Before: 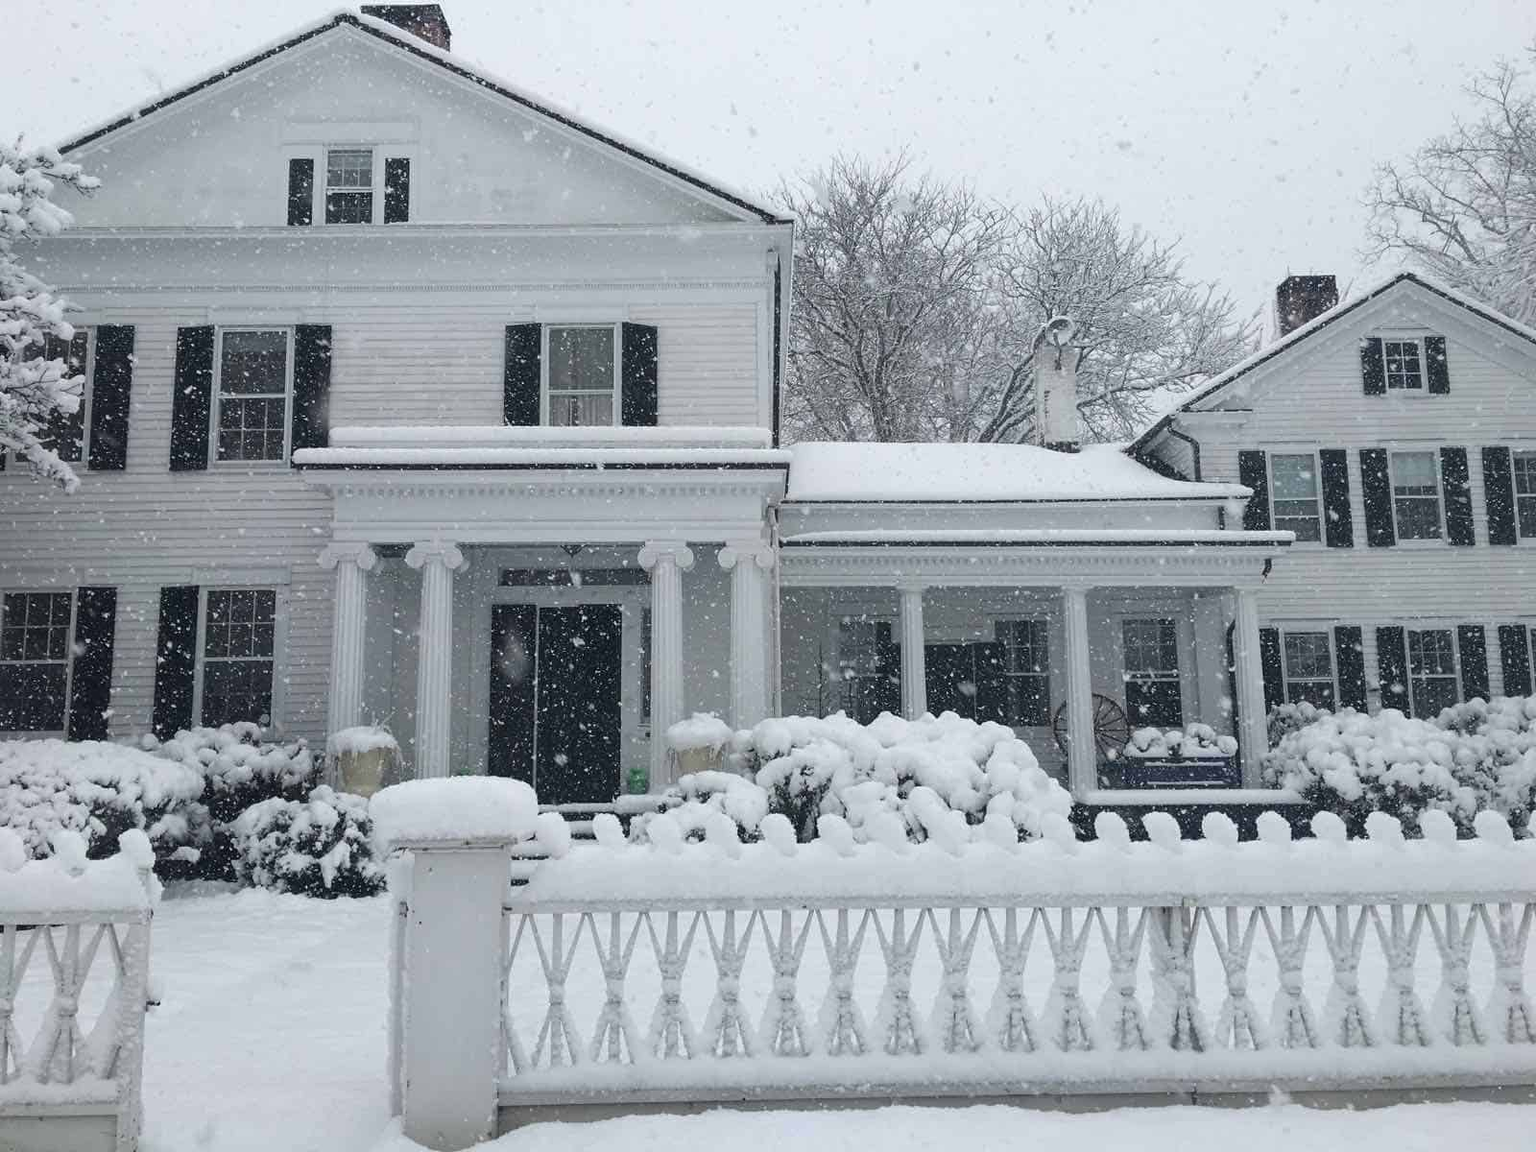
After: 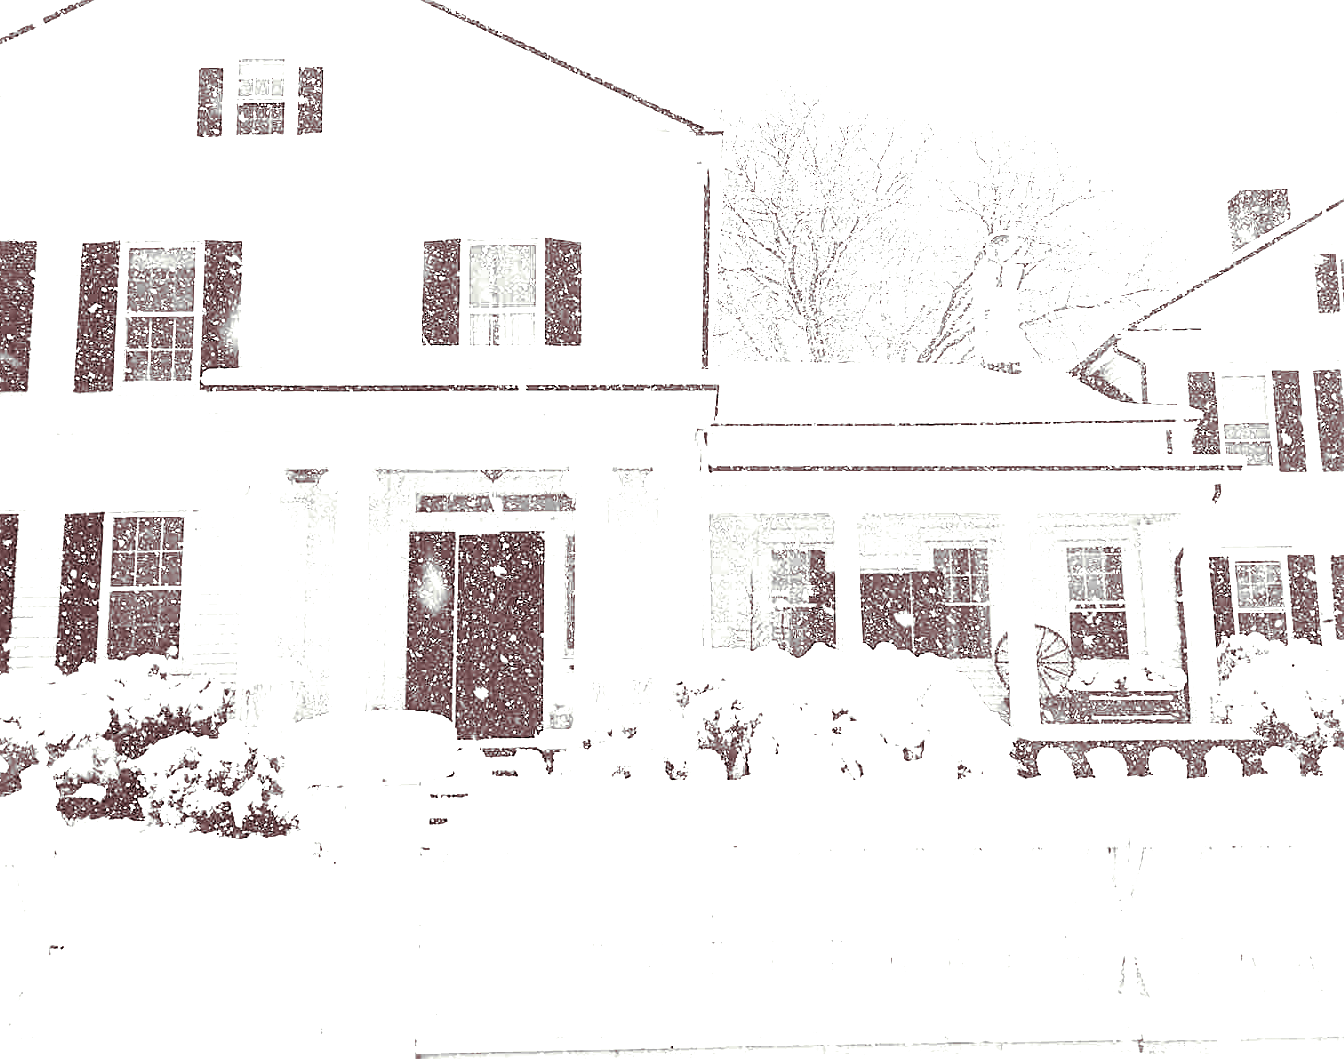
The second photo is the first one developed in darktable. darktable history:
crop: left 6.446%, top 8.188%, right 9.538%, bottom 3.548%
sharpen: on, module defaults
monochrome: on, module defaults
split-toning: on, module defaults
exposure: exposure 3 EV, compensate highlight preservation false
